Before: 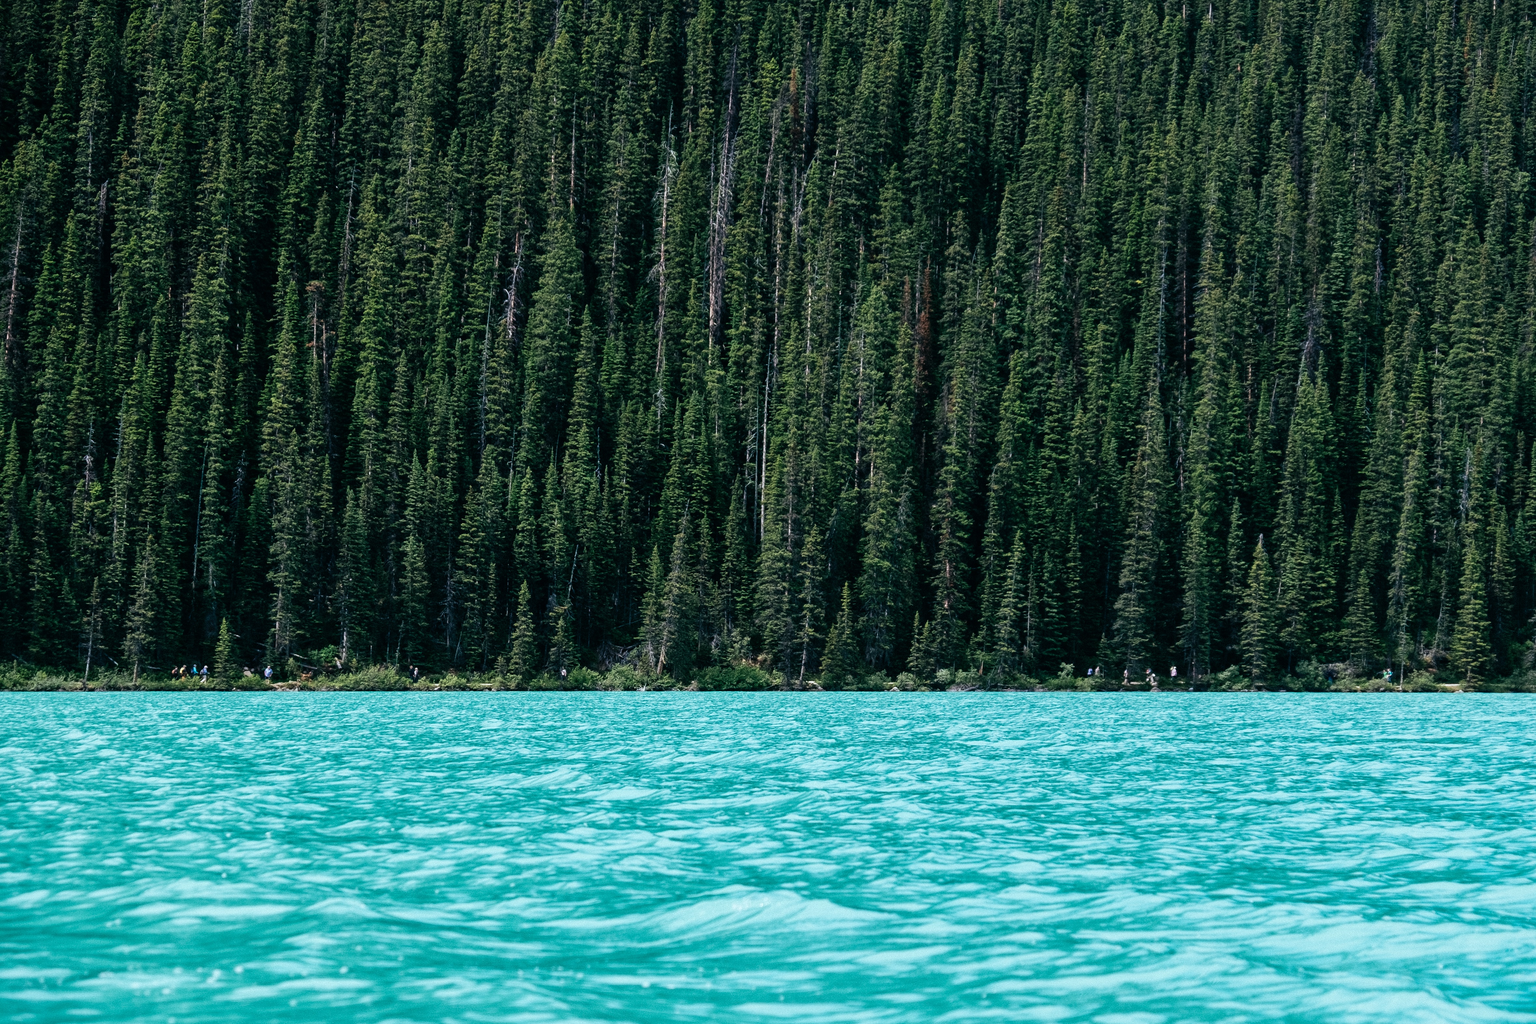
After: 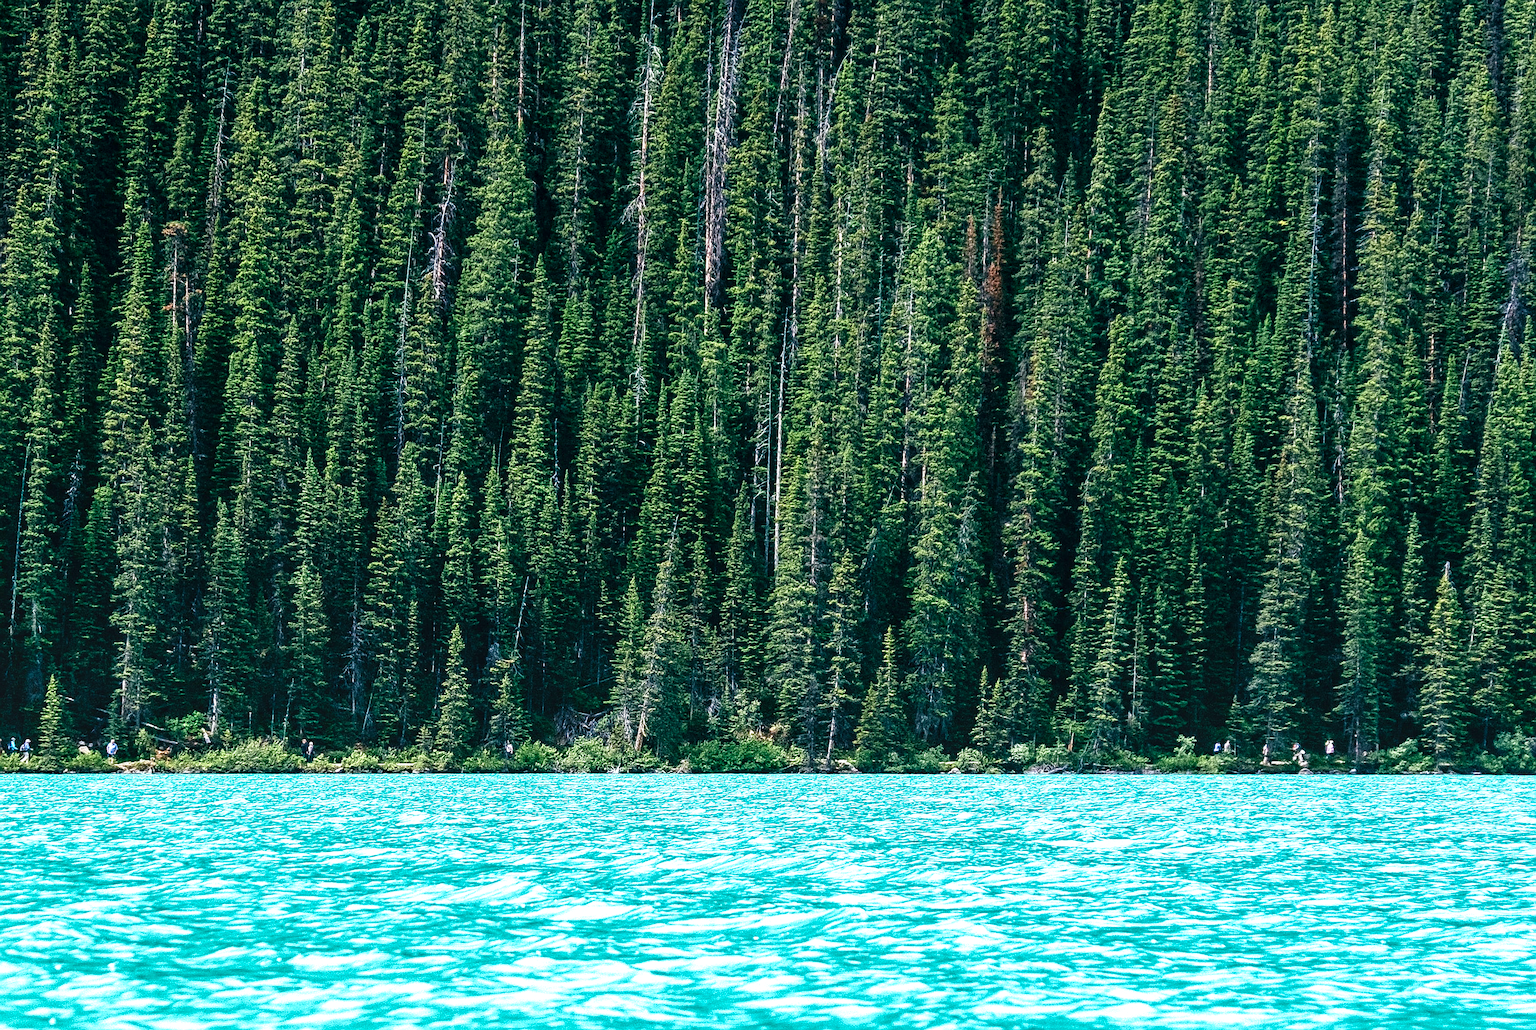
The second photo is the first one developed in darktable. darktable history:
crop and rotate: left 12.078%, top 11.355%, right 13.565%, bottom 13.787%
color balance rgb: perceptual saturation grading › global saturation 15.308%, perceptual saturation grading › highlights -19.548%, perceptual saturation grading › shadows 20.173%
velvia: on, module defaults
exposure: black level correction 0, exposure 0.951 EV, compensate highlight preservation false
local contrast: on, module defaults
sharpen: on, module defaults
